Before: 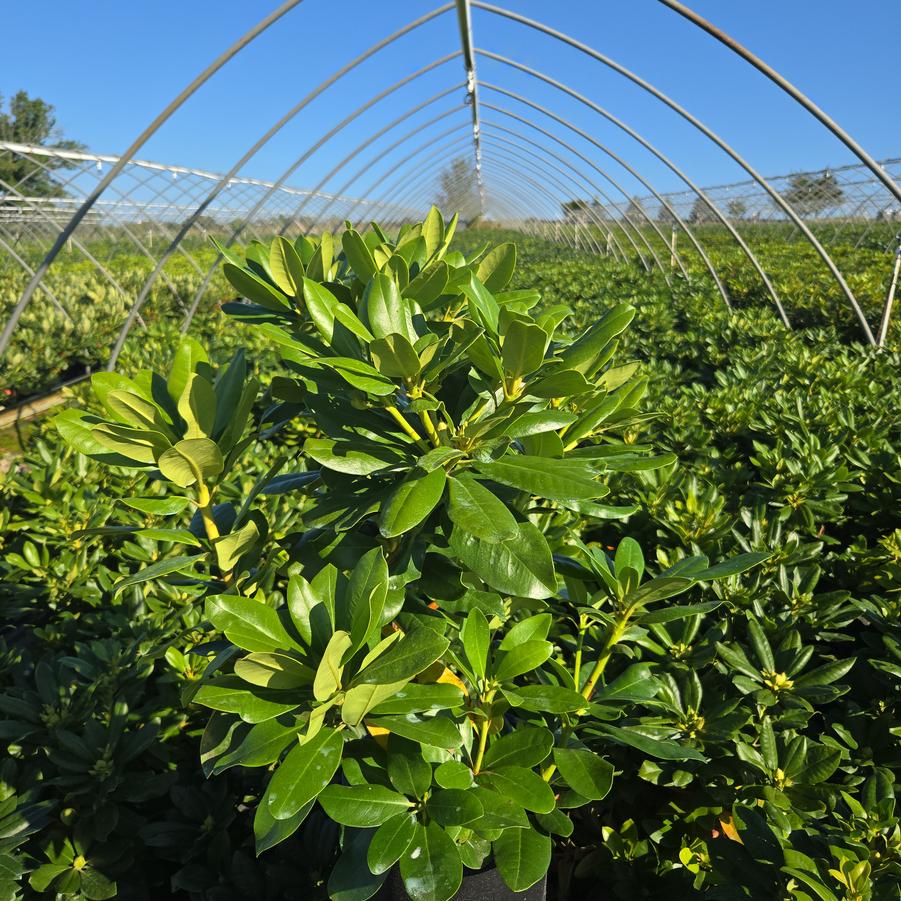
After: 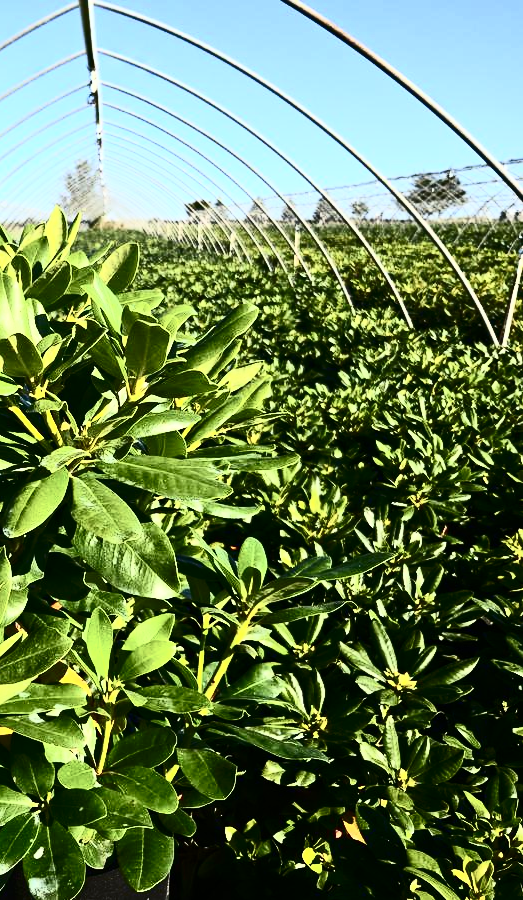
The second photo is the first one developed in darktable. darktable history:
contrast brightness saturation: contrast 0.932, brightness 0.201
crop: left 41.868%
exposure: black level correction 0.001, compensate highlight preservation false
